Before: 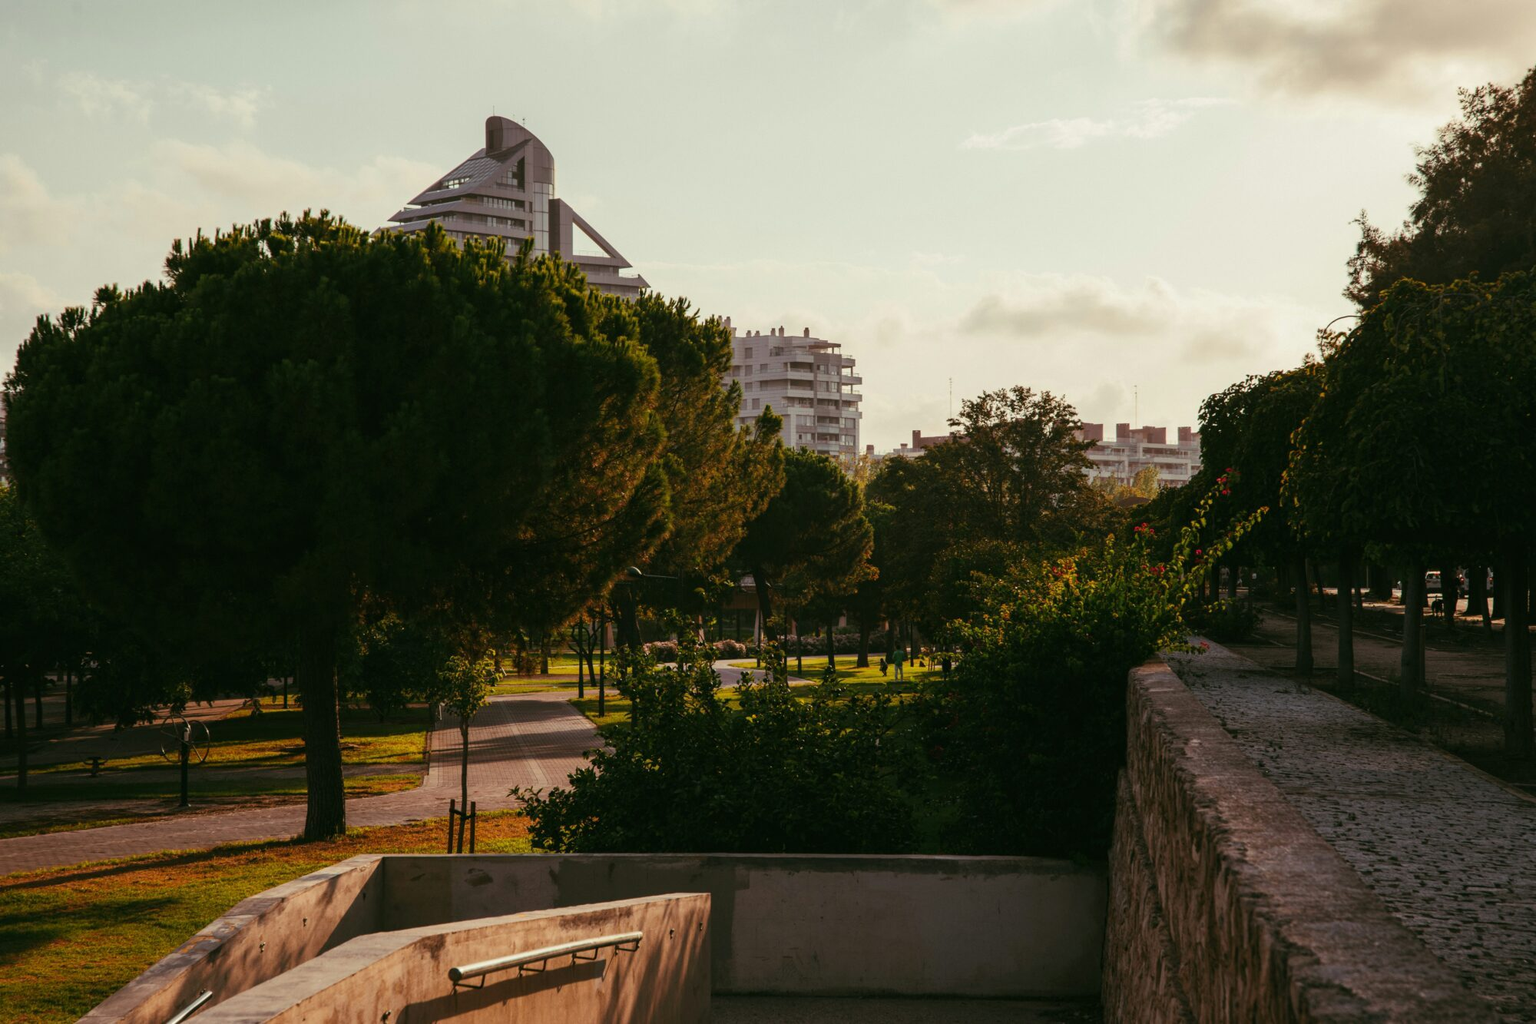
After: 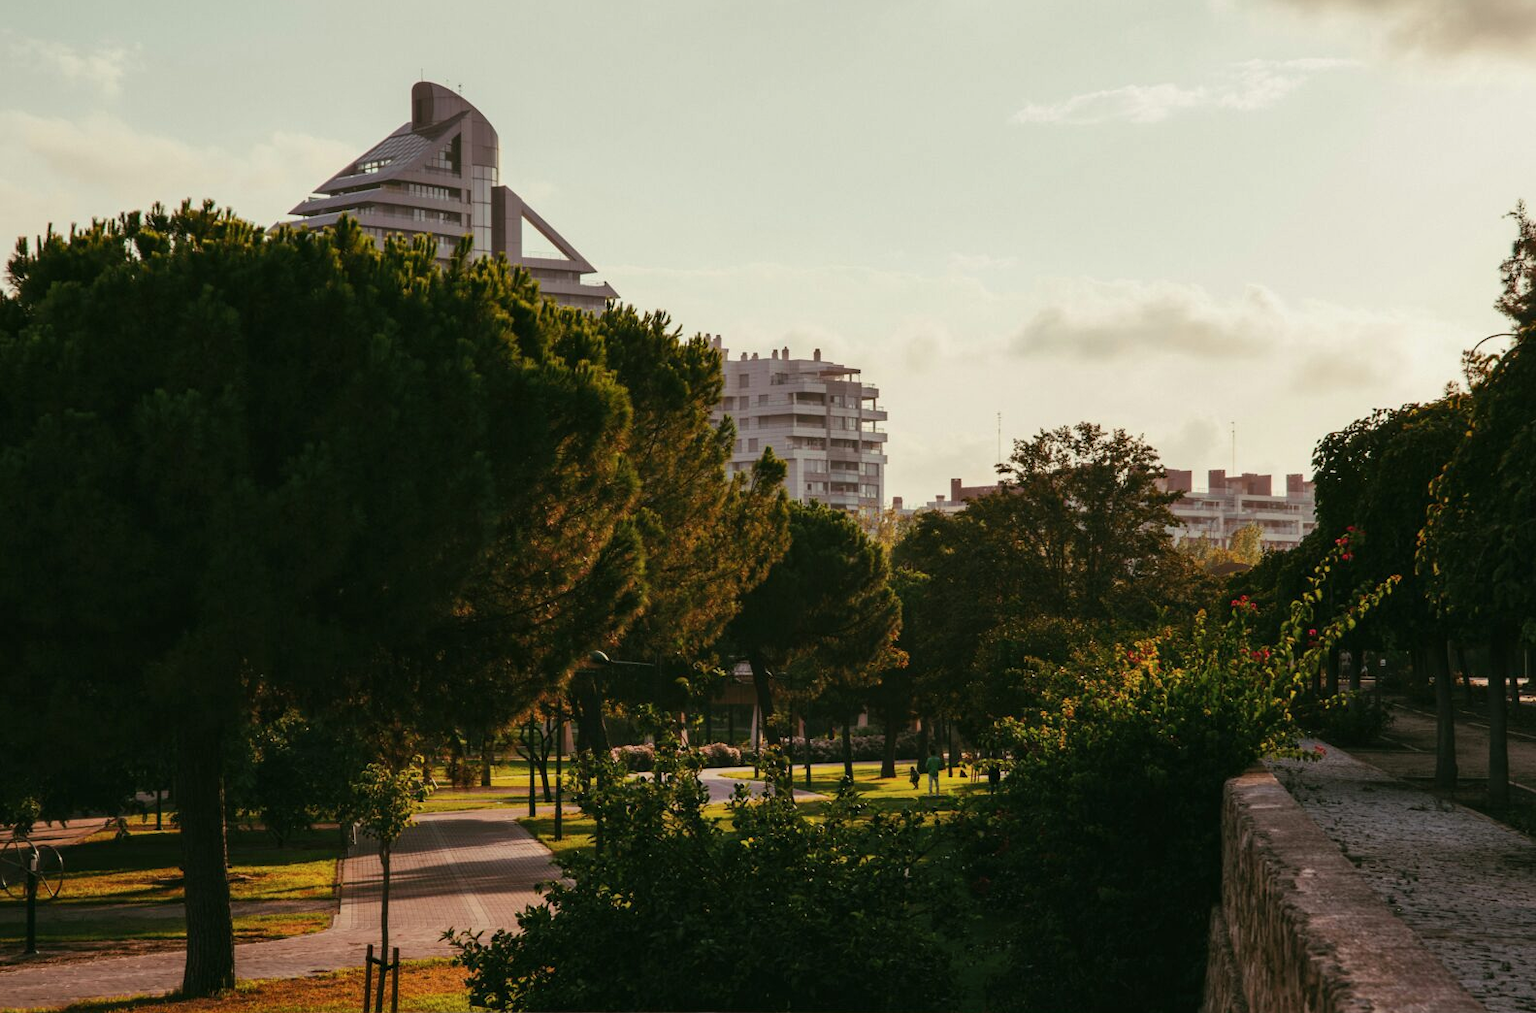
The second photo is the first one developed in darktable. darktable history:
shadows and highlights: radius 127.2, shadows 30.56, highlights -31.03, low approximation 0.01, soften with gaussian
crop and rotate: left 10.437%, top 5.081%, right 10.381%, bottom 16.579%
